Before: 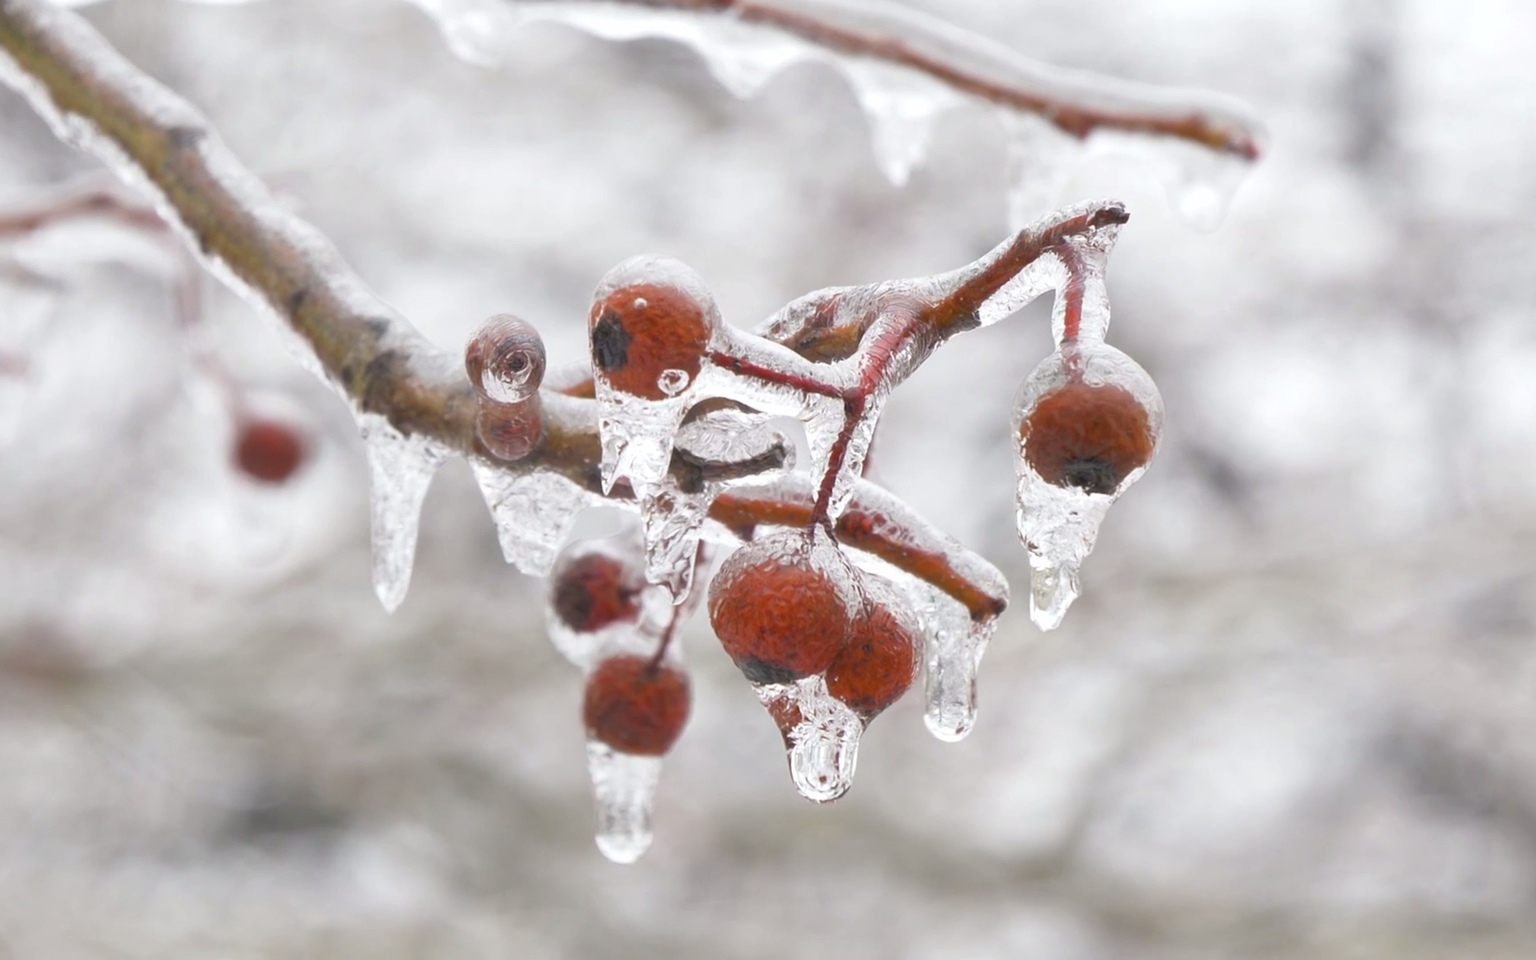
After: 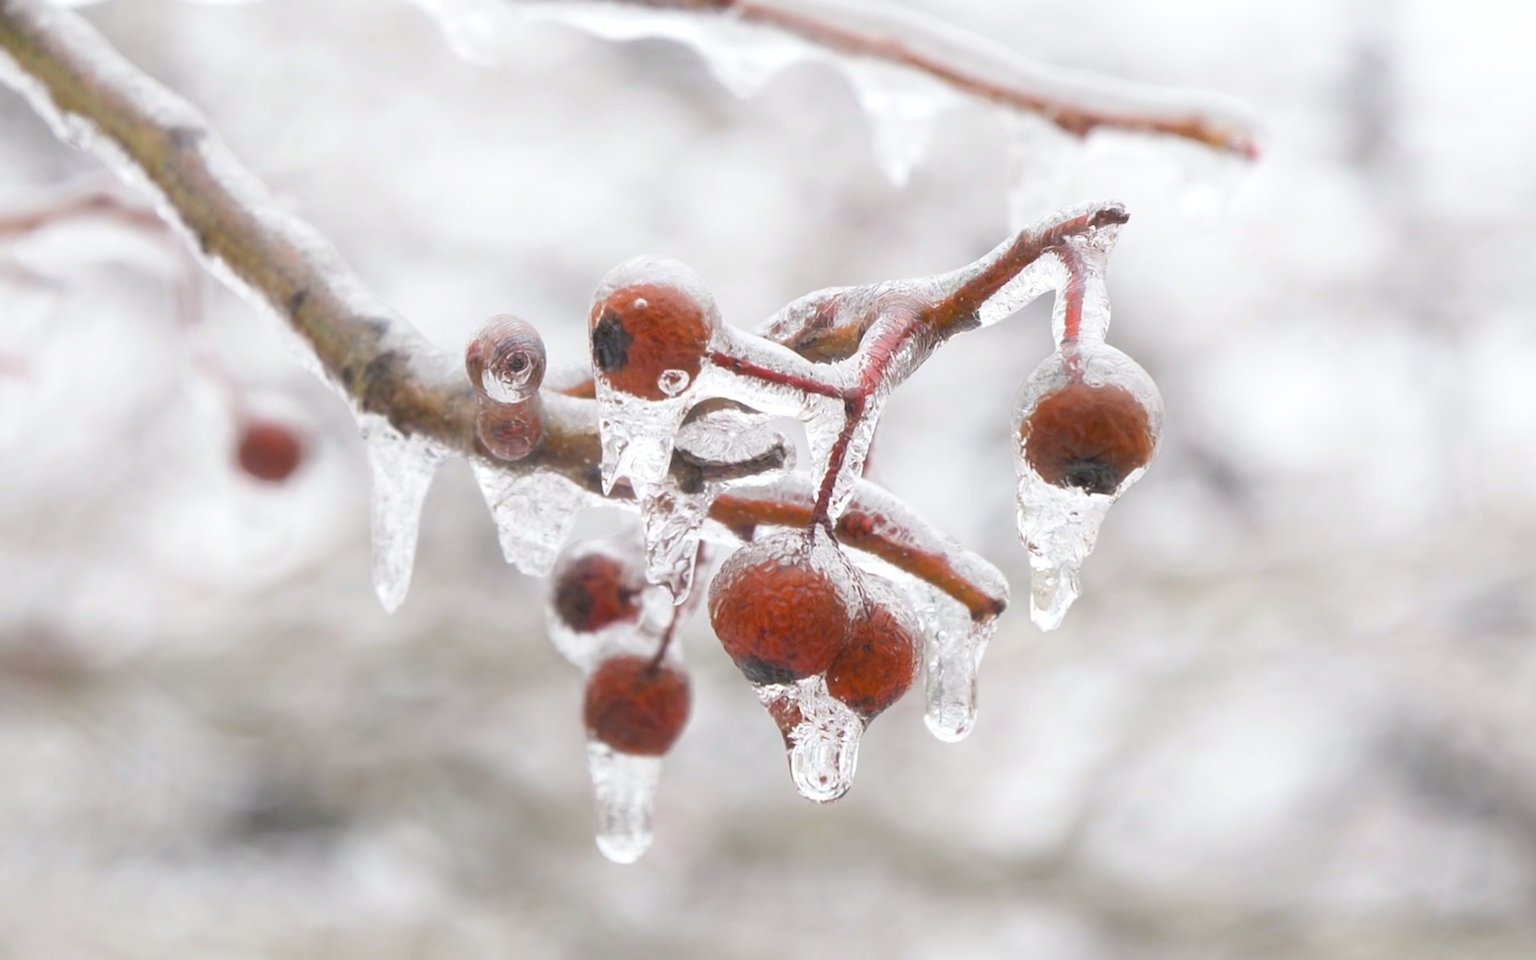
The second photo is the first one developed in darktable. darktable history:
shadows and highlights: shadows -23.5, highlights 45.62, soften with gaussian
